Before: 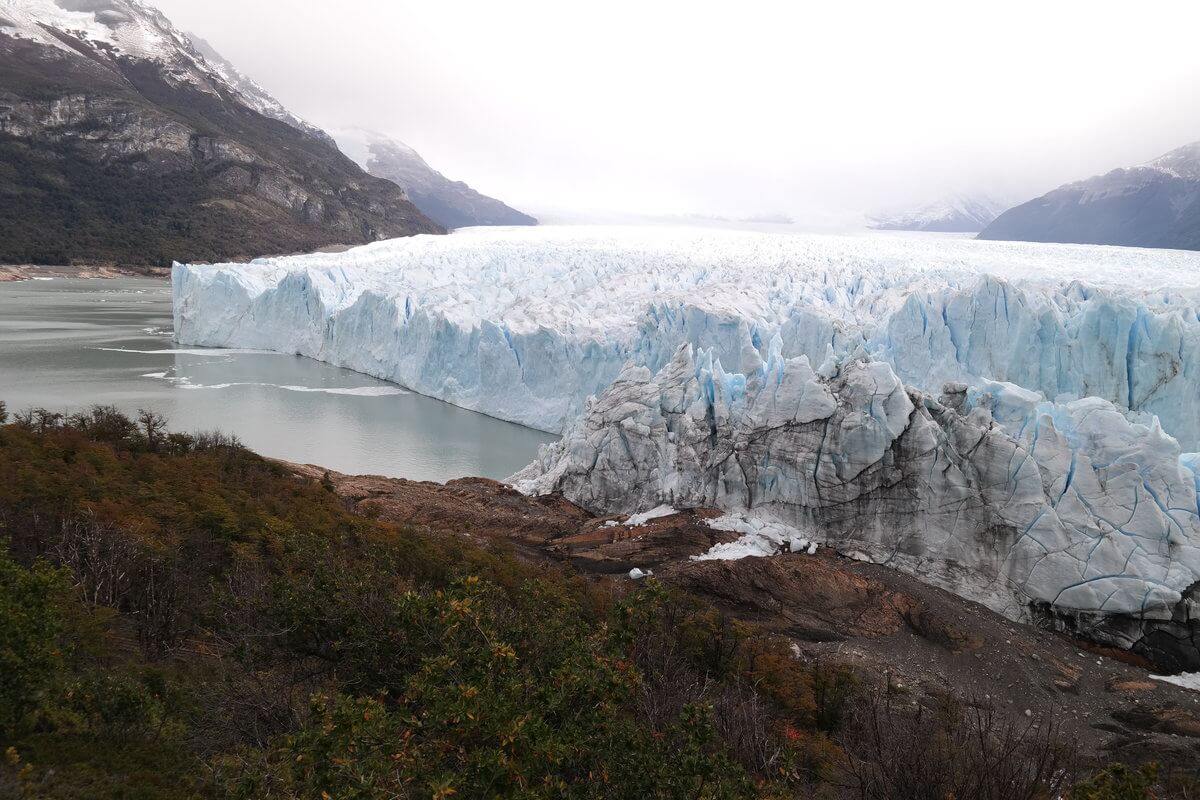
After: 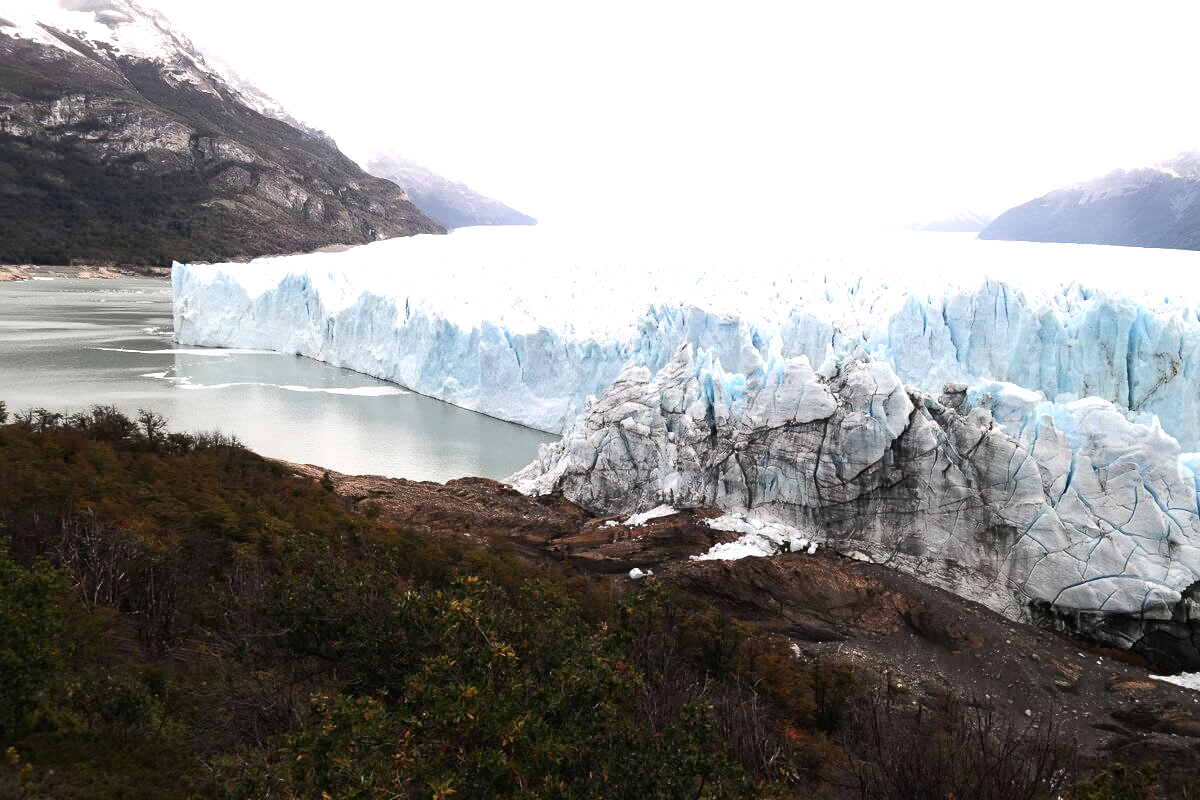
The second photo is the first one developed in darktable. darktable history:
white balance: red 1.009, blue 0.985
exposure: exposure 0.191 EV, compensate highlight preservation false
tone equalizer: -8 EV -0.75 EV, -7 EV -0.7 EV, -6 EV -0.6 EV, -5 EV -0.4 EV, -3 EV 0.4 EV, -2 EV 0.6 EV, -1 EV 0.7 EV, +0 EV 0.75 EV, edges refinement/feathering 500, mask exposure compensation -1.57 EV, preserve details no
